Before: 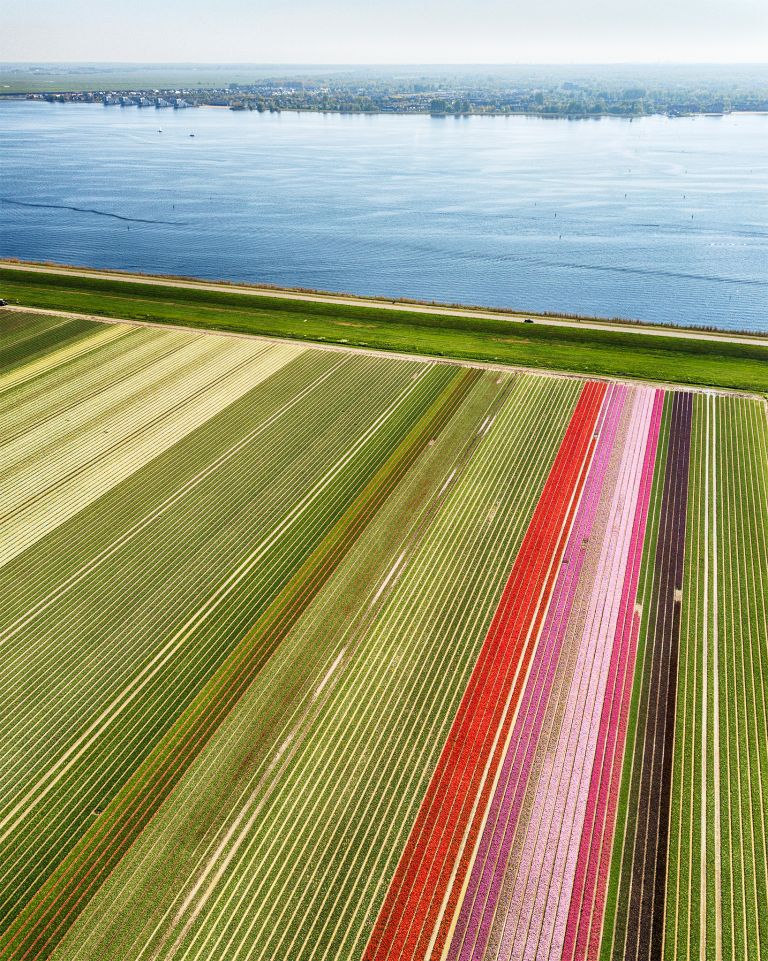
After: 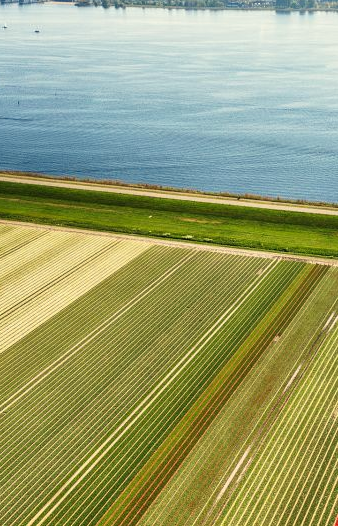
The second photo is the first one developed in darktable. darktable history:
crop: left 20.248%, top 10.86%, right 35.675%, bottom 34.321%
white balance: red 1.029, blue 0.92
